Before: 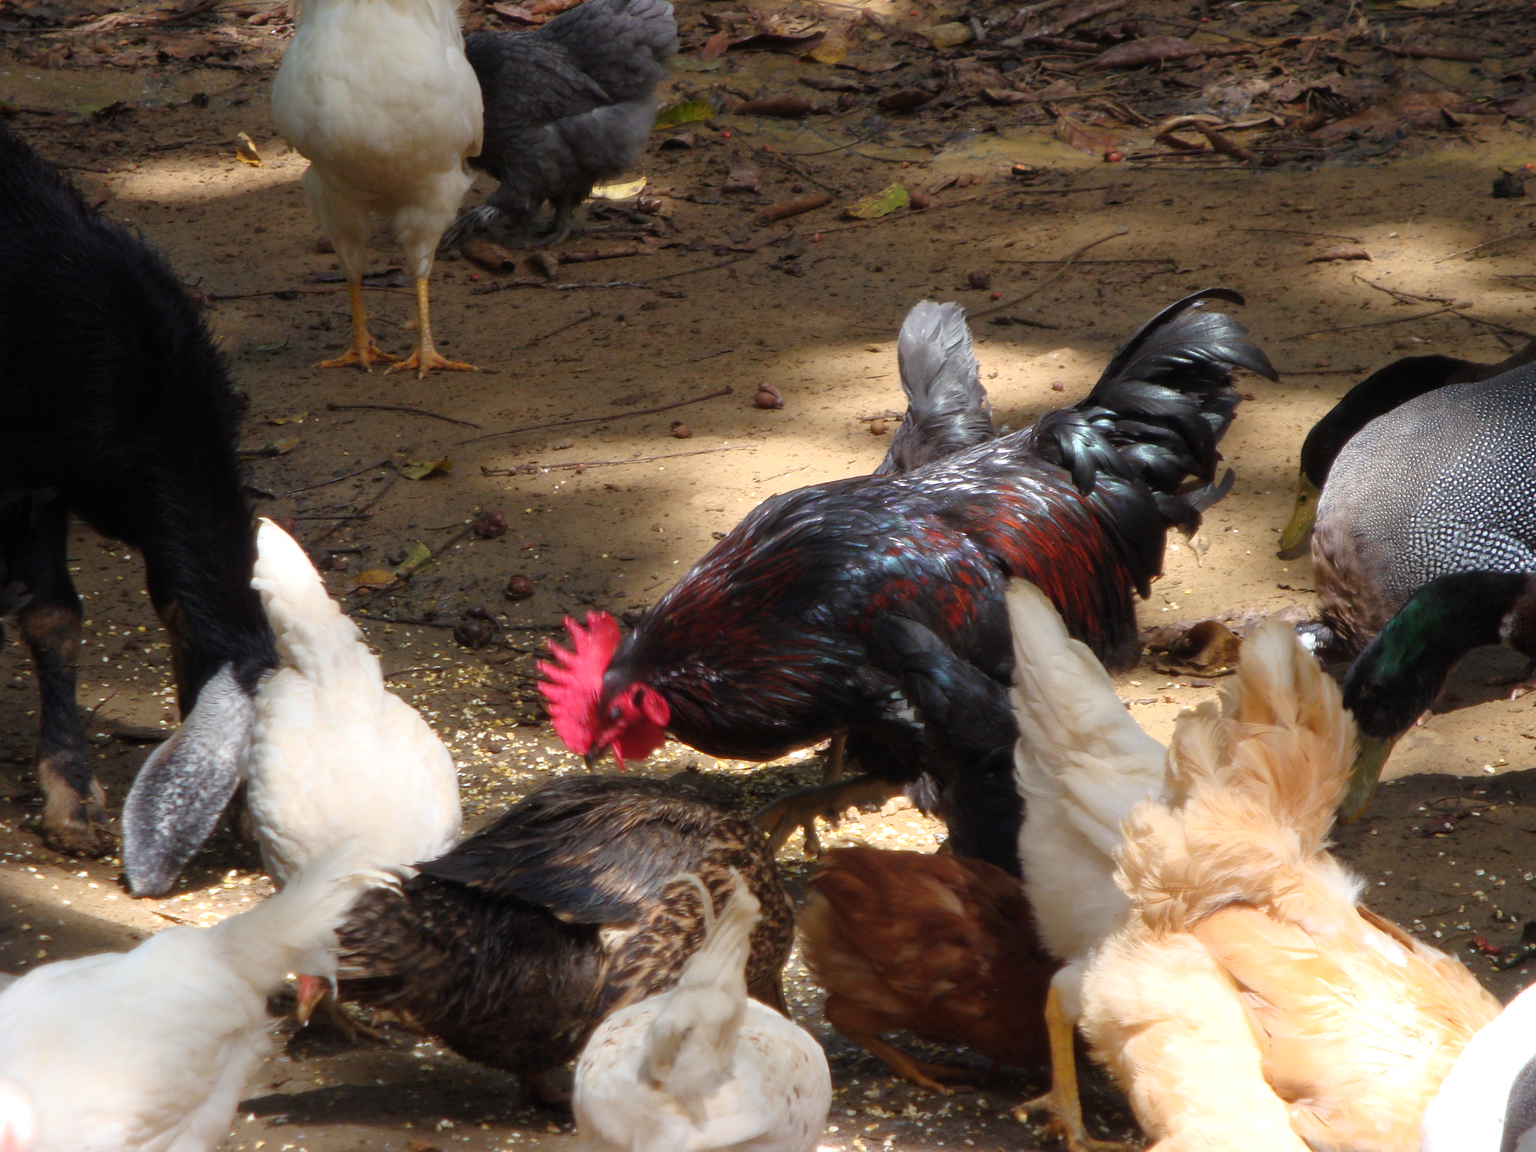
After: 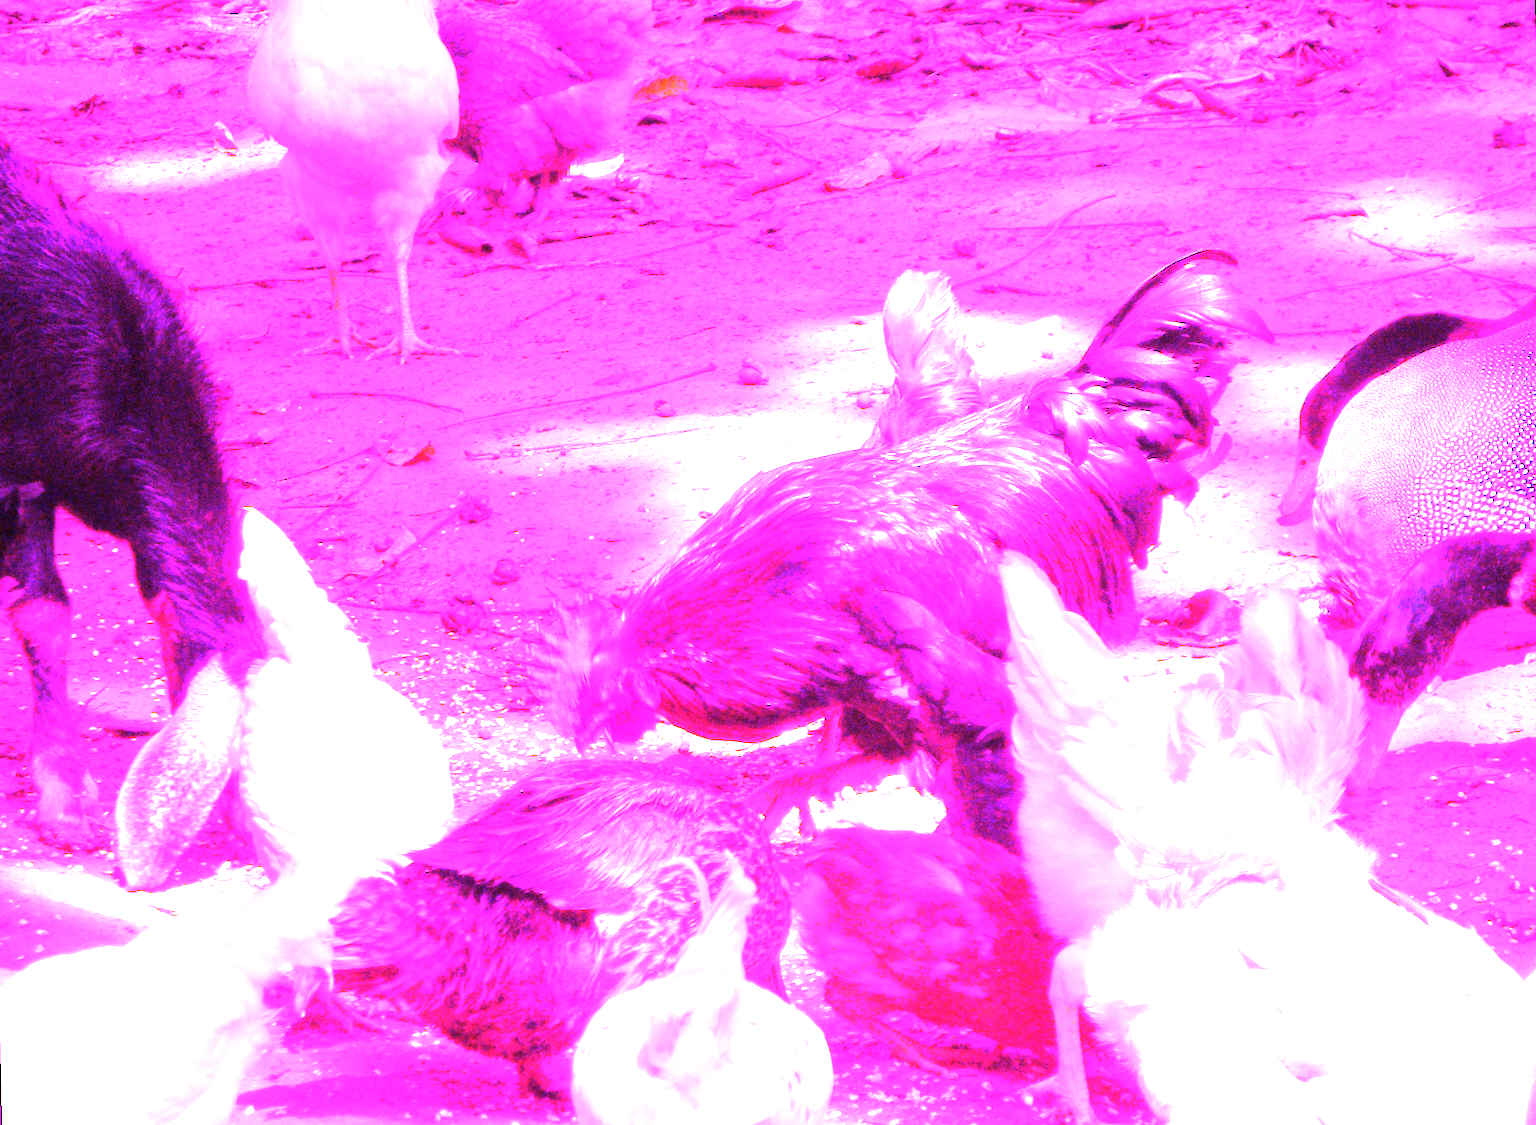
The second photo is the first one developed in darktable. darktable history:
rotate and perspective: rotation -1.32°, lens shift (horizontal) -0.031, crop left 0.015, crop right 0.985, crop top 0.047, crop bottom 0.982
exposure: black level correction 0, exposure 1.388 EV, compensate exposure bias true, compensate highlight preservation false
haze removal: compatibility mode true, adaptive false
white balance: red 8, blue 8
